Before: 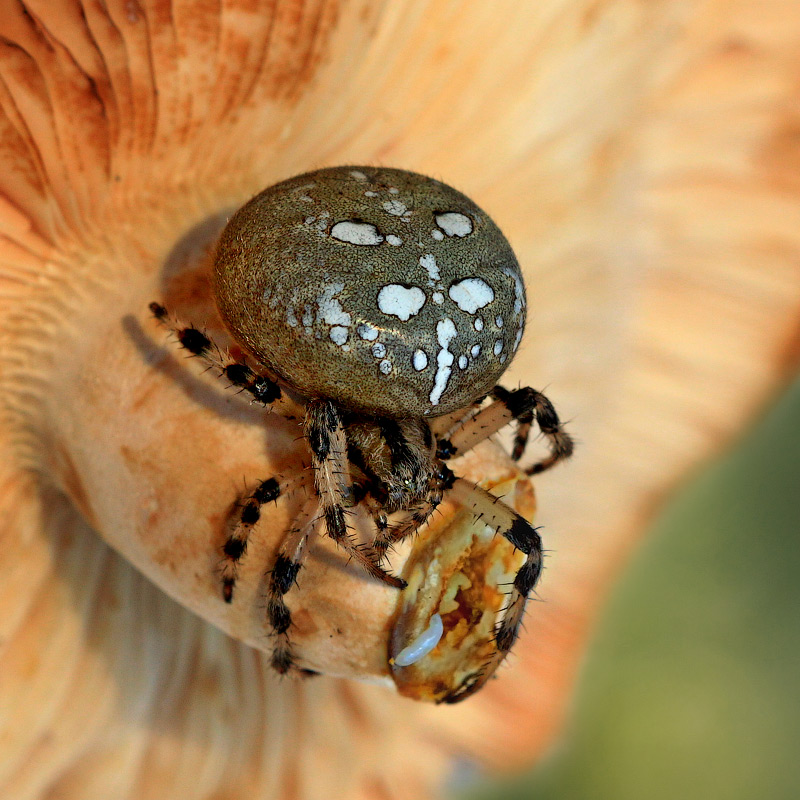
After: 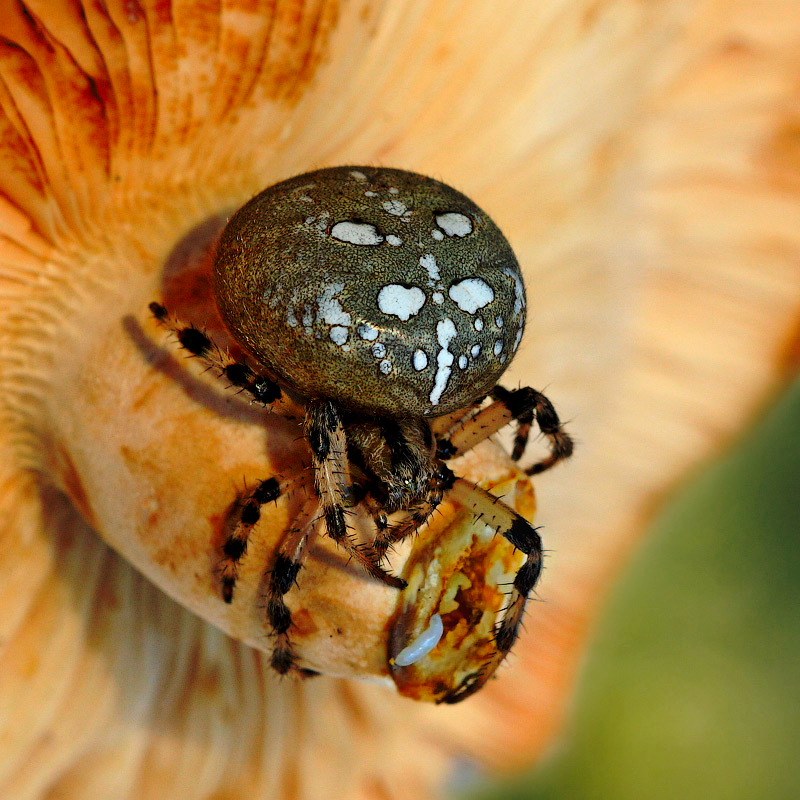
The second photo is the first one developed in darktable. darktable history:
base curve: curves: ch0 [(0, 0) (0.073, 0.04) (0.157, 0.139) (0.492, 0.492) (0.758, 0.758) (1, 1)], preserve colors none
color zones: curves: ch1 [(0, 0.513) (0.143, 0.524) (0.286, 0.511) (0.429, 0.506) (0.571, 0.503) (0.714, 0.503) (0.857, 0.508) (1, 0.513)]
